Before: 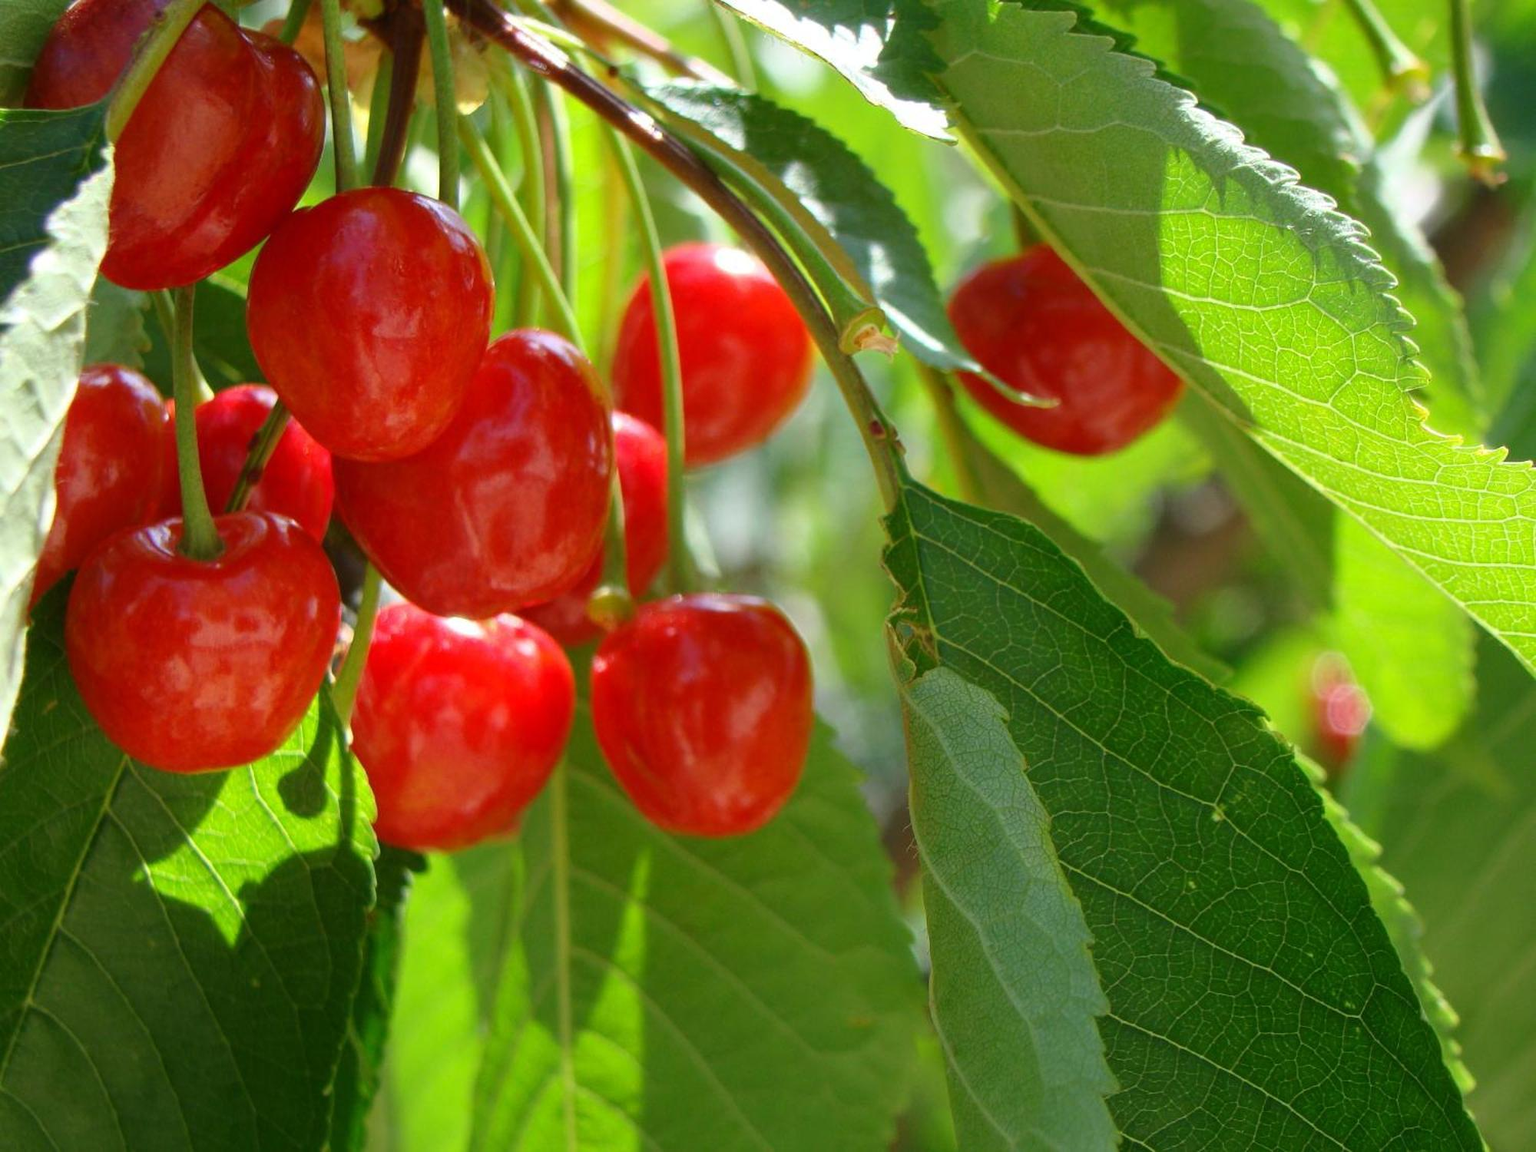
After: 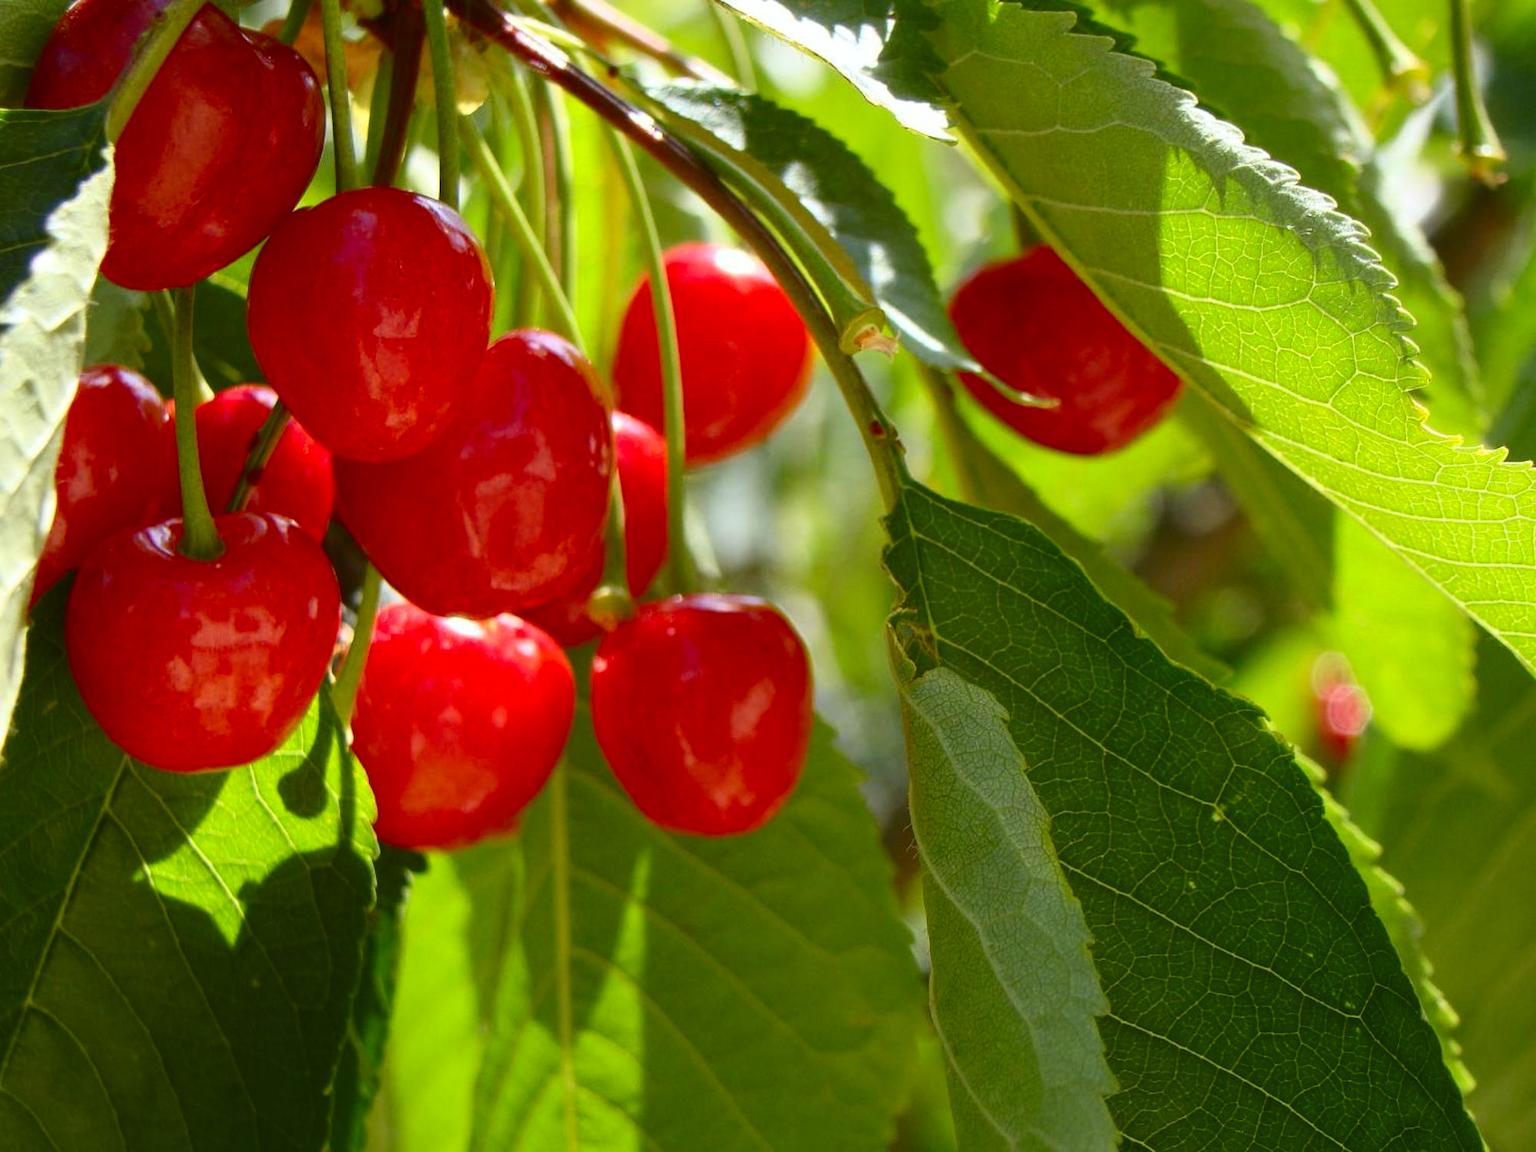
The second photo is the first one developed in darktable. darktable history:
tone curve: curves: ch0 [(0, 0) (0.227, 0.17) (0.766, 0.774) (1, 1)]; ch1 [(0, 0) (0.114, 0.127) (0.437, 0.452) (0.498, 0.495) (0.579, 0.602) (1, 1)]; ch2 [(0, 0) (0.233, 0.259) (0.493, 0.492) (0.568, 0.596) (1, 1)], color space Lab, independent channels, preserve colors none
